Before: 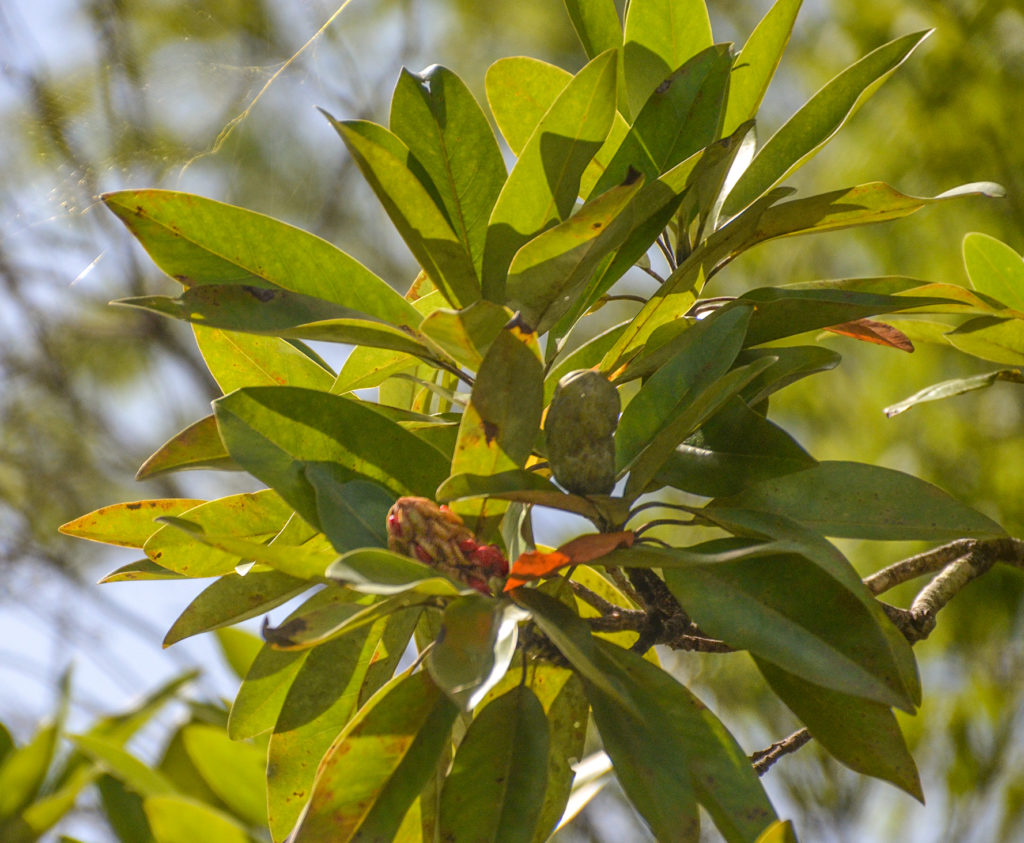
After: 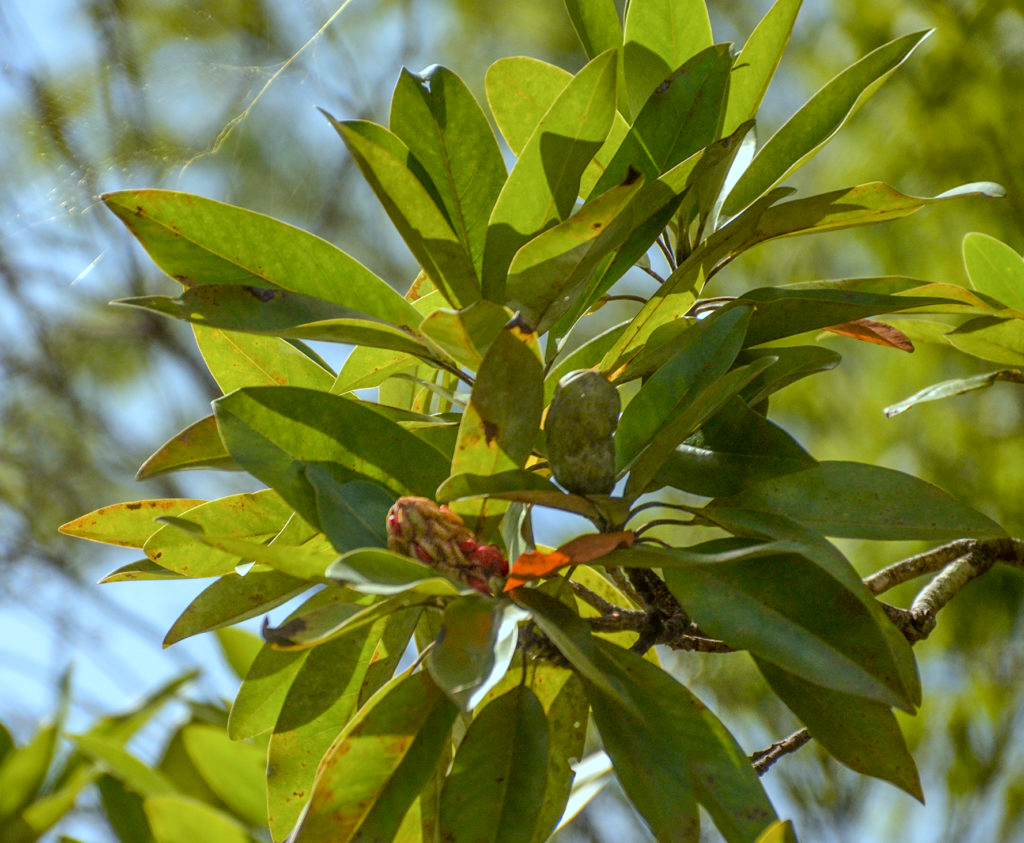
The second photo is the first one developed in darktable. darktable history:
color correction: highlights a* -10.24, highlights b* -10.16
exposure: black level correction 0.01, exposure 0.008 EV, compensate highlight preservation false
